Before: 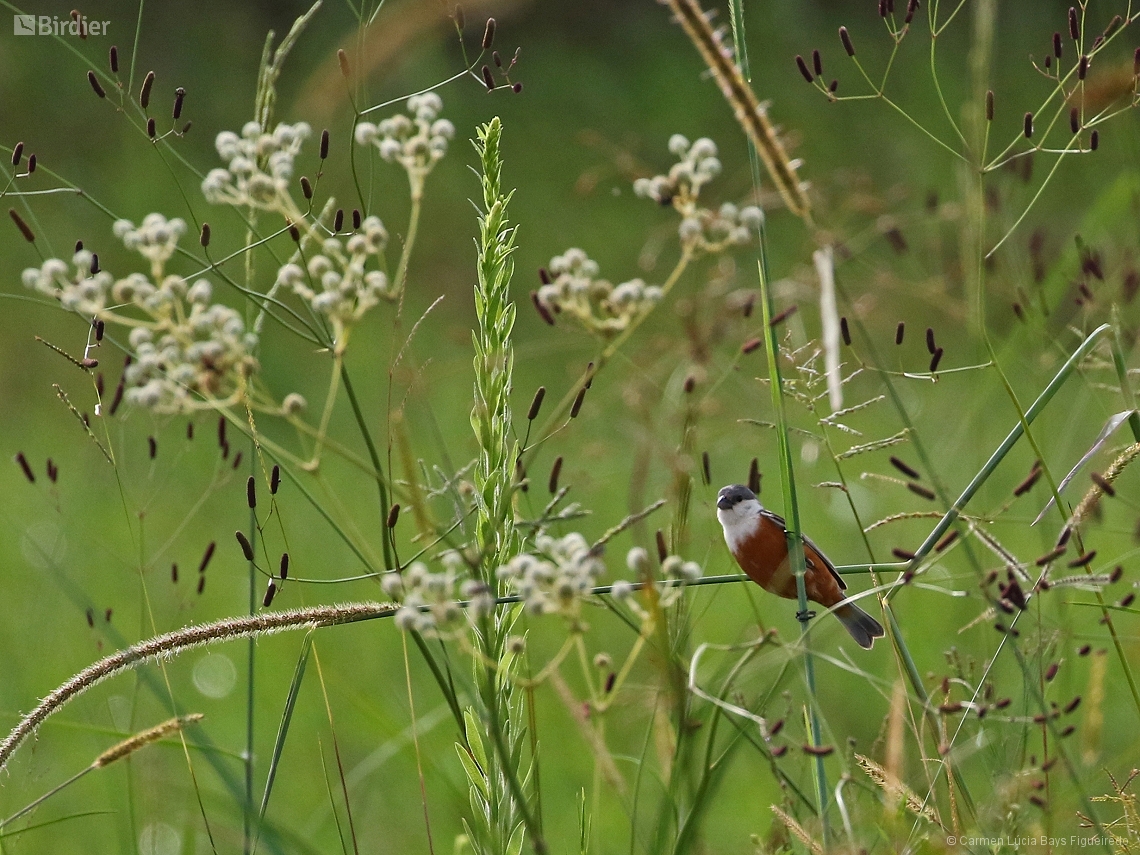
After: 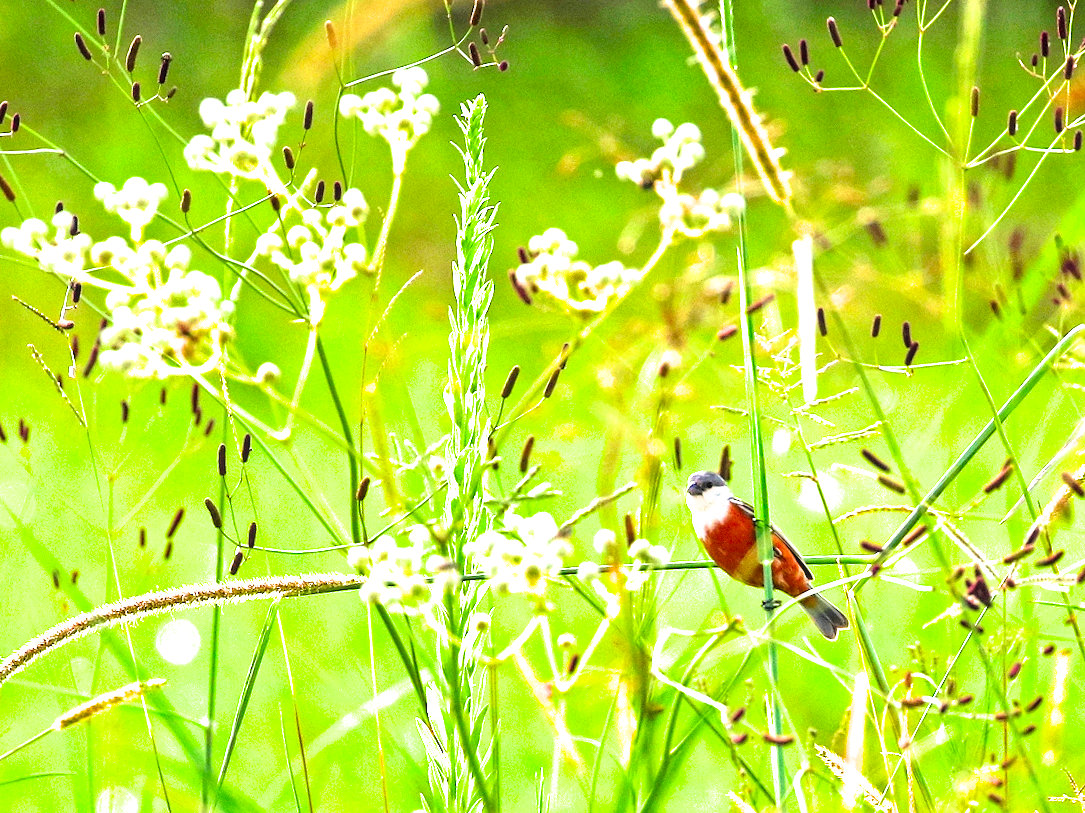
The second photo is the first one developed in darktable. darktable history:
contrast brightness saturation: saturation 0.495
exposure: black level correction 0, exposure 2.133 EV, compensate highlight preservation false
color calibration: output R [0.972, 0.068, -0.094, 0], output G [-0.178, 1.216, -0.086, 0], output B [0.095, -0.136, 0.98, 0], illuminant same as pipeline (D50), adaptation XYZ, x 0.347, y 0.359, temperature 5003.31 K
crop and rotate: angle -2.2°
tone equalizer: on, module defaults
filmic rgb: black relative exposure -6.25 EV, white relative exposure 2.79 EV, target black luminance 0%, hardness 4.57, latitude 68.12%, contrast 1.289, shadows ↔ highlights balance -3.16%
local contrast: on, module defaults
